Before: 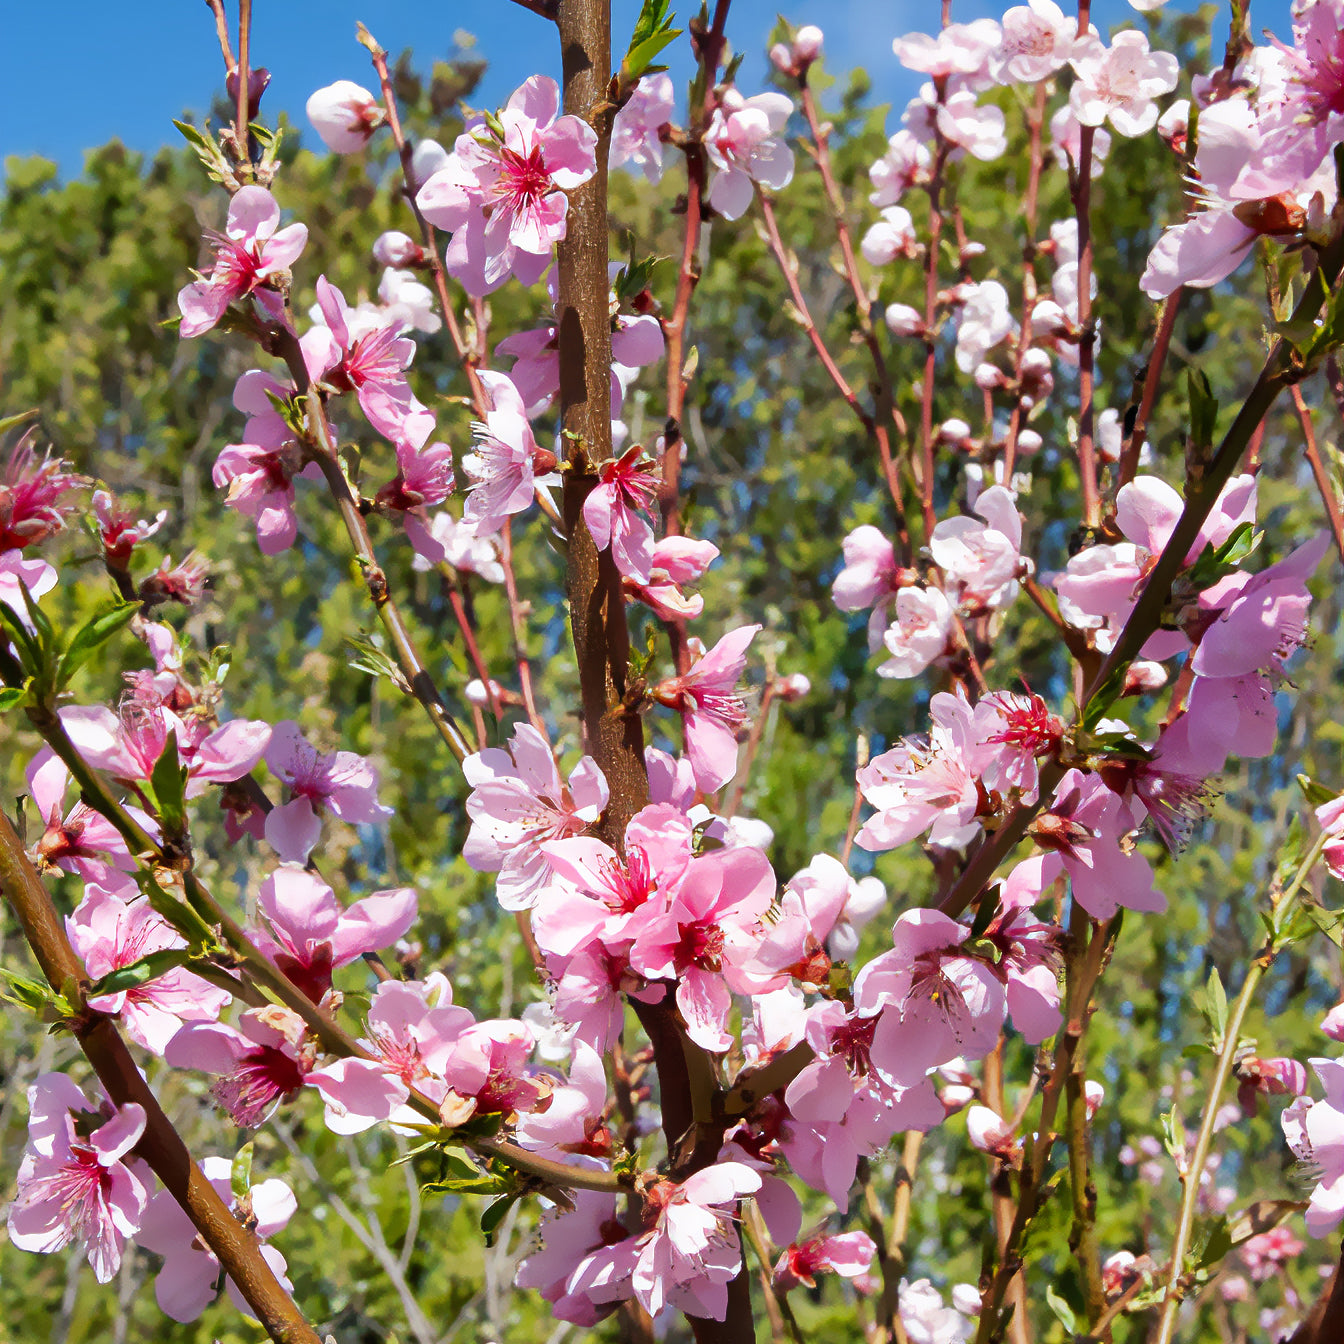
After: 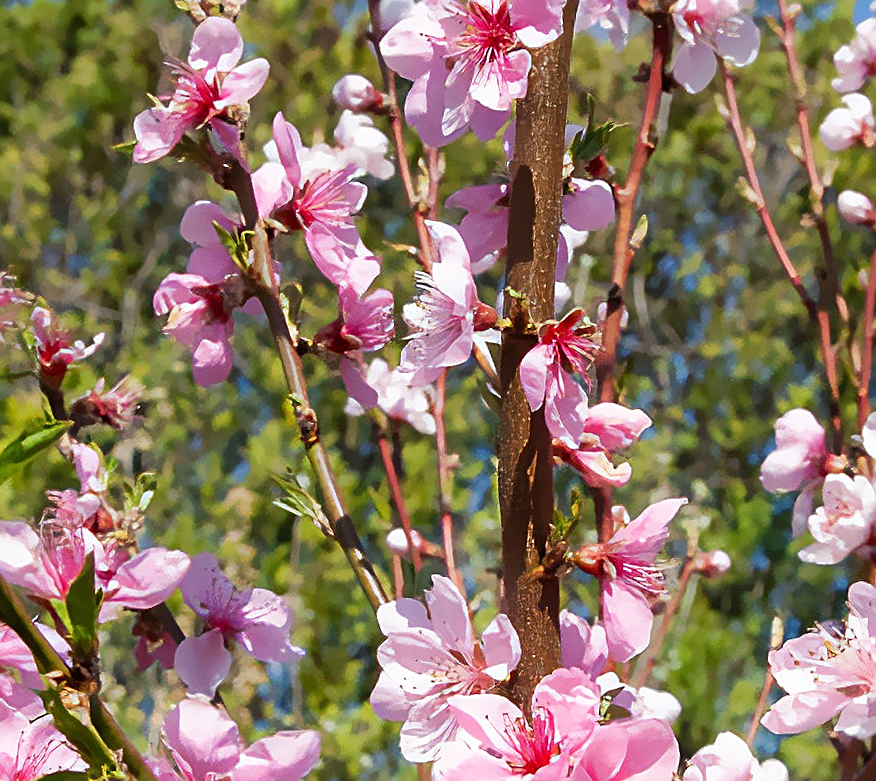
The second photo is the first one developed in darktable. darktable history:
crop and rotate: angle -4.98°, left 2.185%, top 6.714%, right 27.218%, bottom 30.316%
sharpen: on, module defaults
color correction: highlights b* -0.006
